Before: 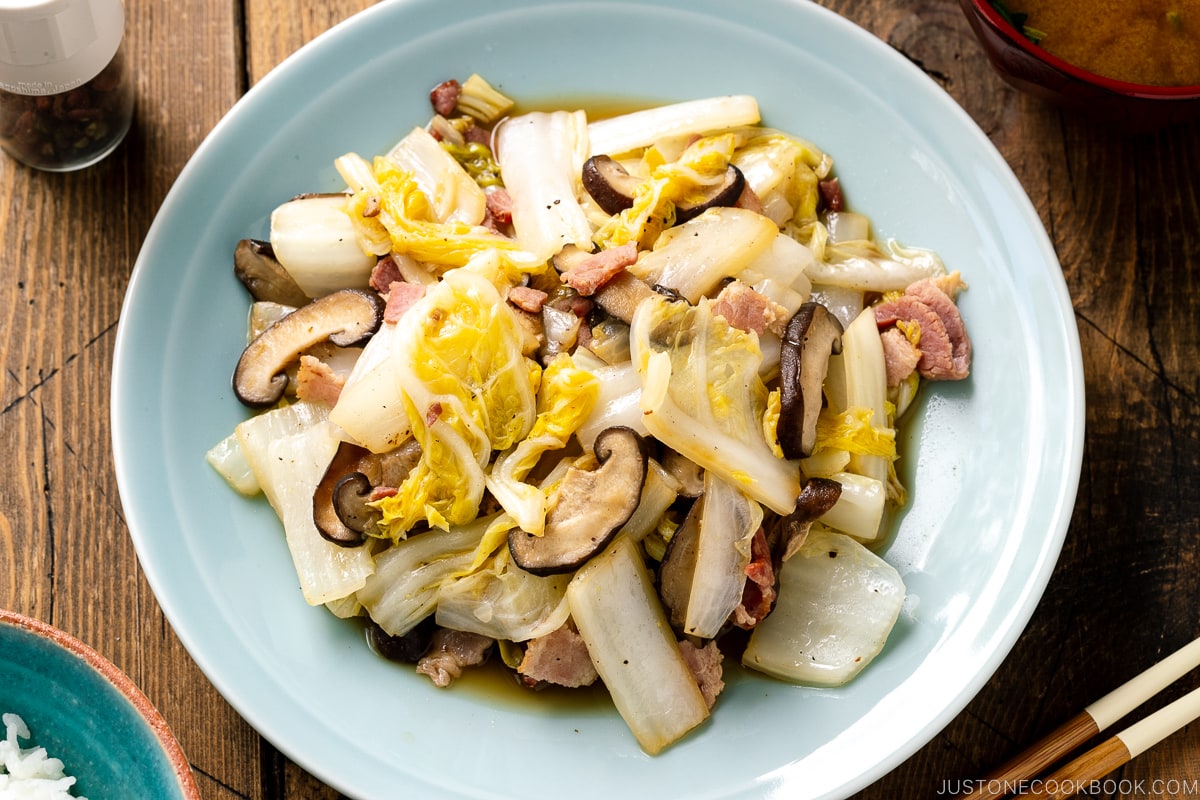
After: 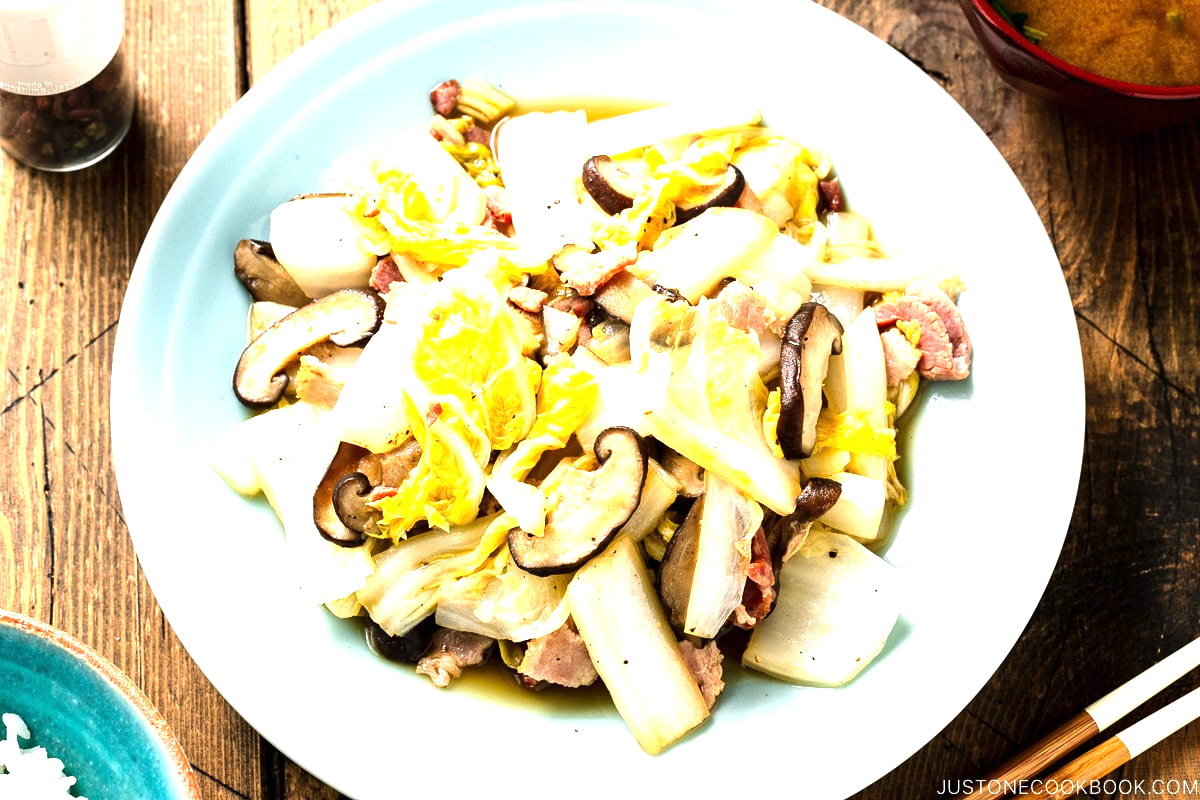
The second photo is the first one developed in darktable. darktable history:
exposure: black level correction 0, exposure 1.099 EV, compensate exposure bias true, compensate highlight preservation false
tone equalizer: -8 EV -0.448 EV, -7 EV -0.39 EV, -6 EV -0.338 EV, -5 EV -0.249 EV, -3 EV 0.247 EV, -2 EV 0.363 EV, -1 EV 0.38 EV, +0 EV 0.403 EV, edges refinement/feathering 500, mask exposure compensation -1.57 EV, preserve details no
